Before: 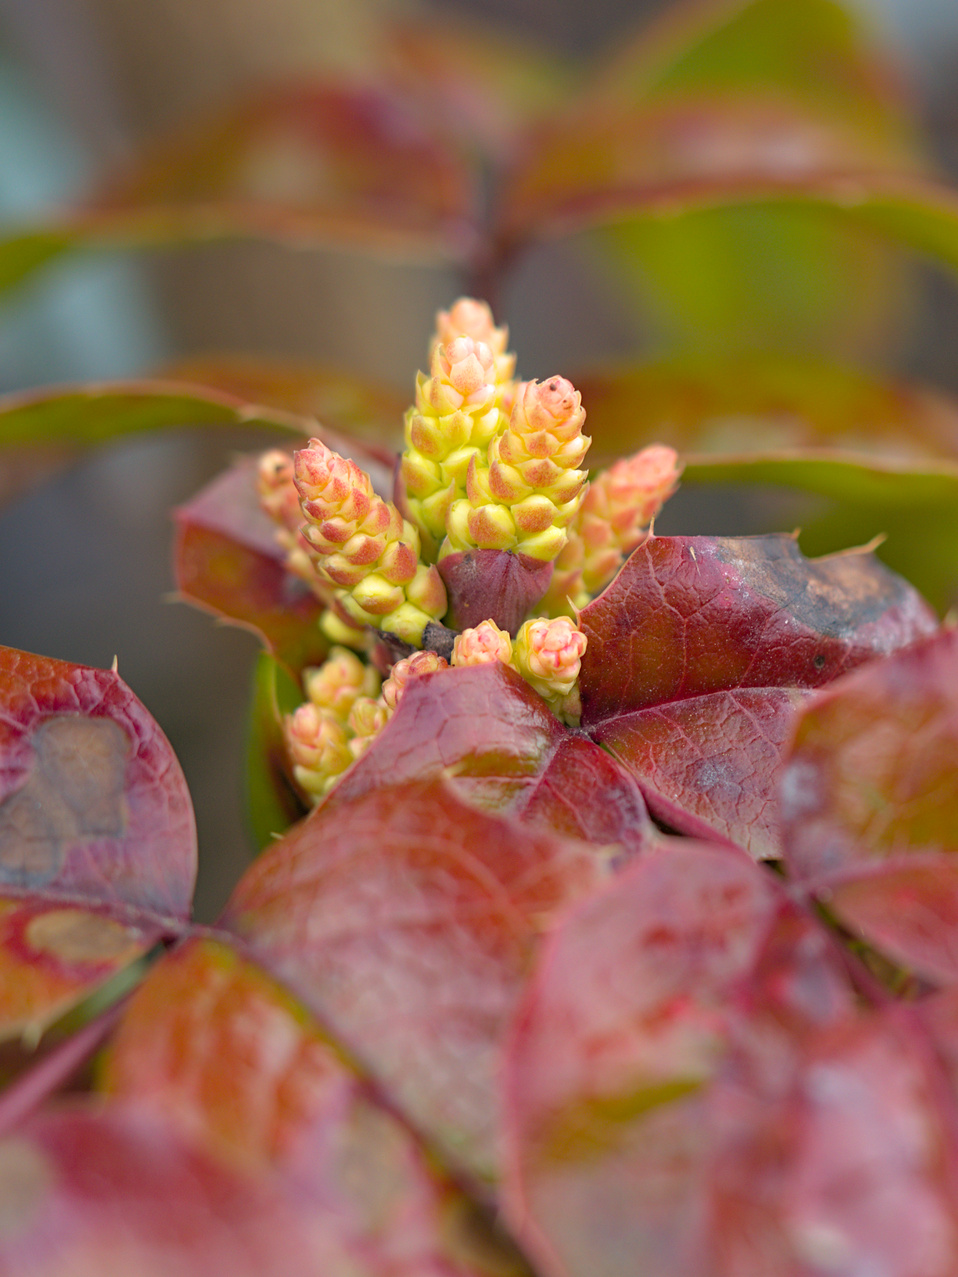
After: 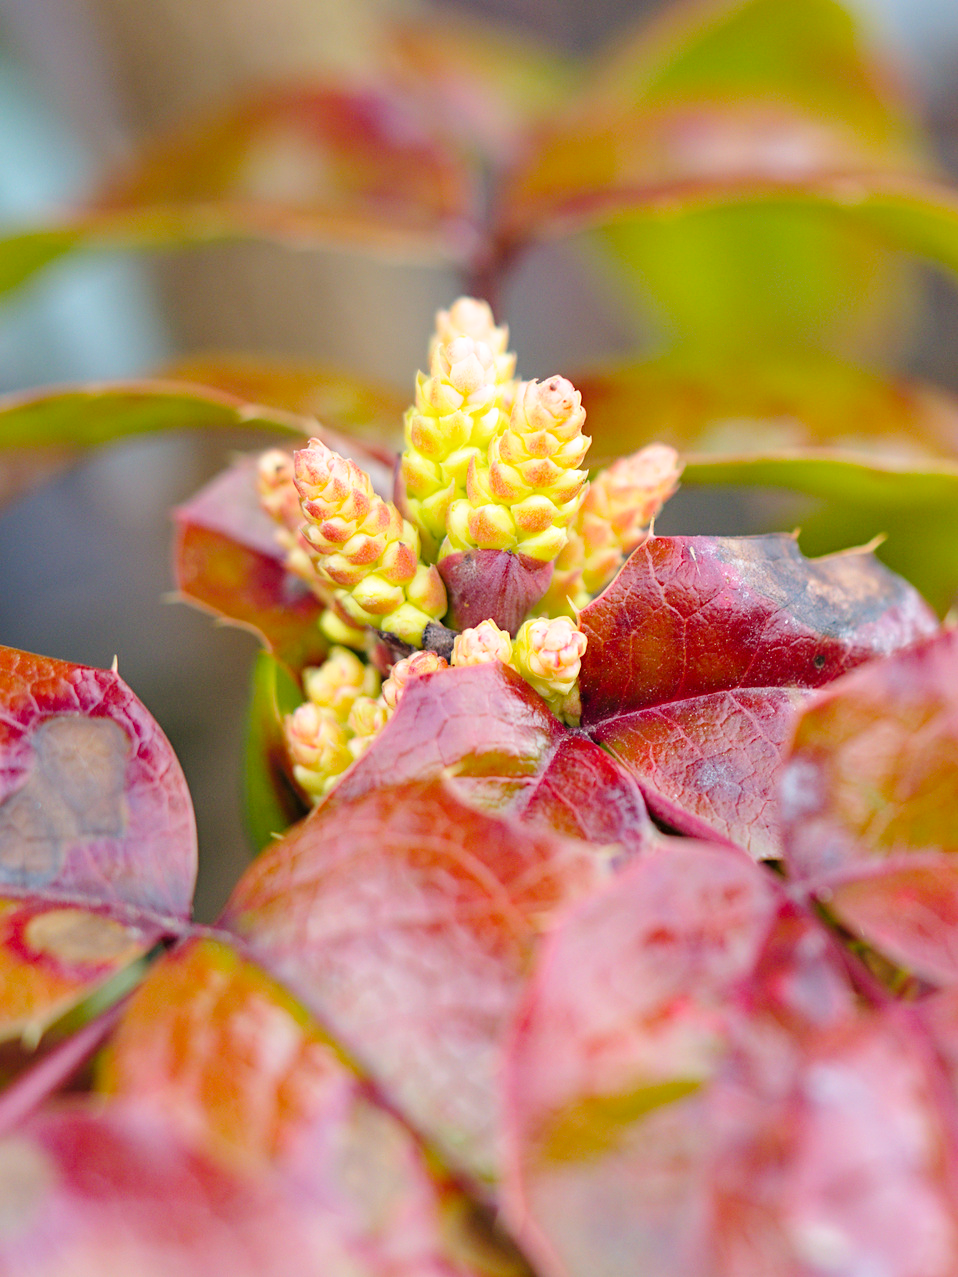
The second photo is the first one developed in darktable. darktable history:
exposure: compensate highlight preservation false
white balance: red 0.974, blue 1.044
base curve: curves: ch0 [(0, 0) (0.028, 0.03) (0.121, 0.232) (0.46, 0.748) (0.859, 0.968) (1, 1)], preserve colors none
